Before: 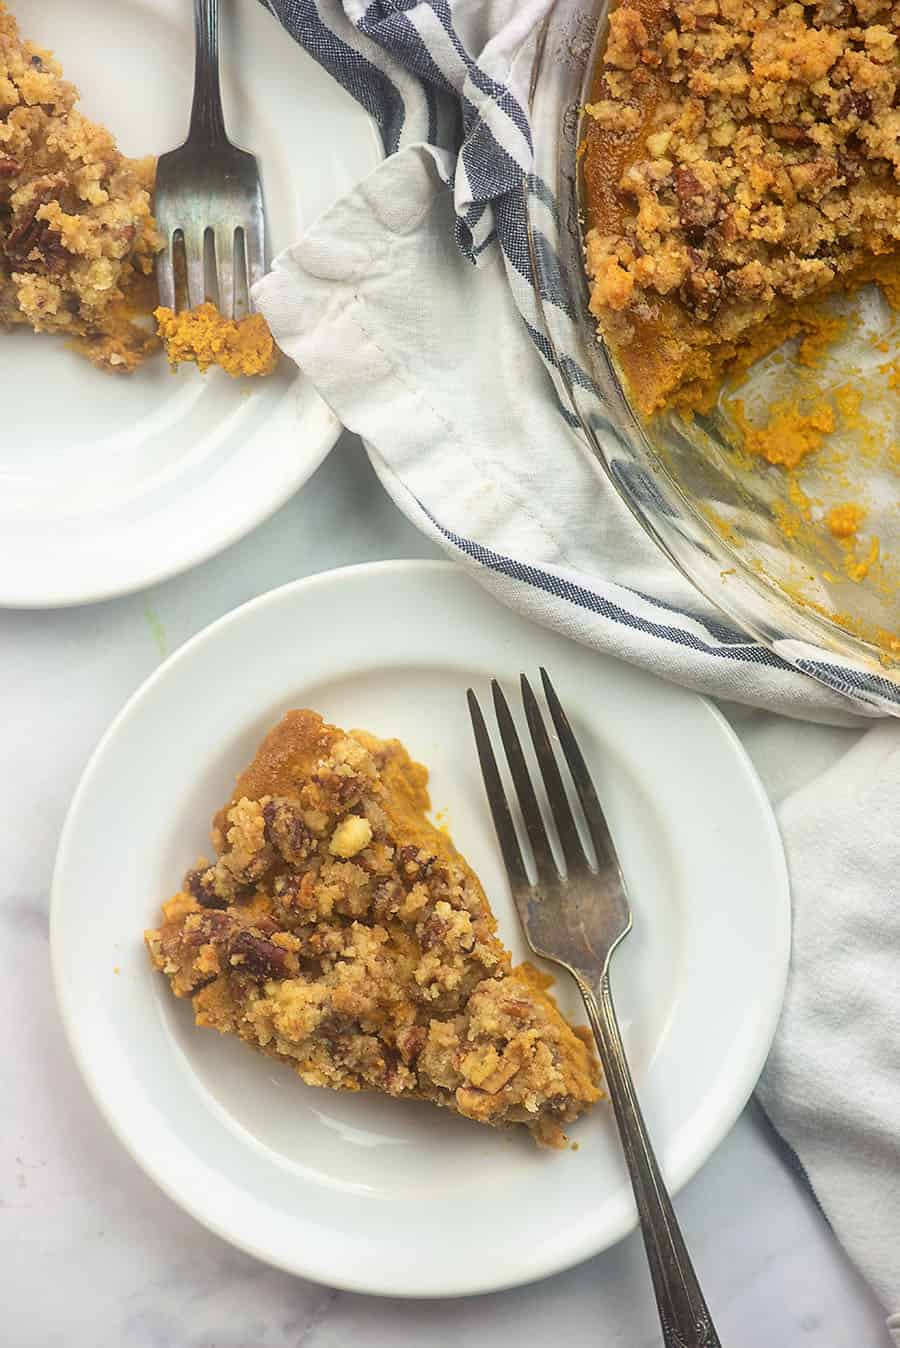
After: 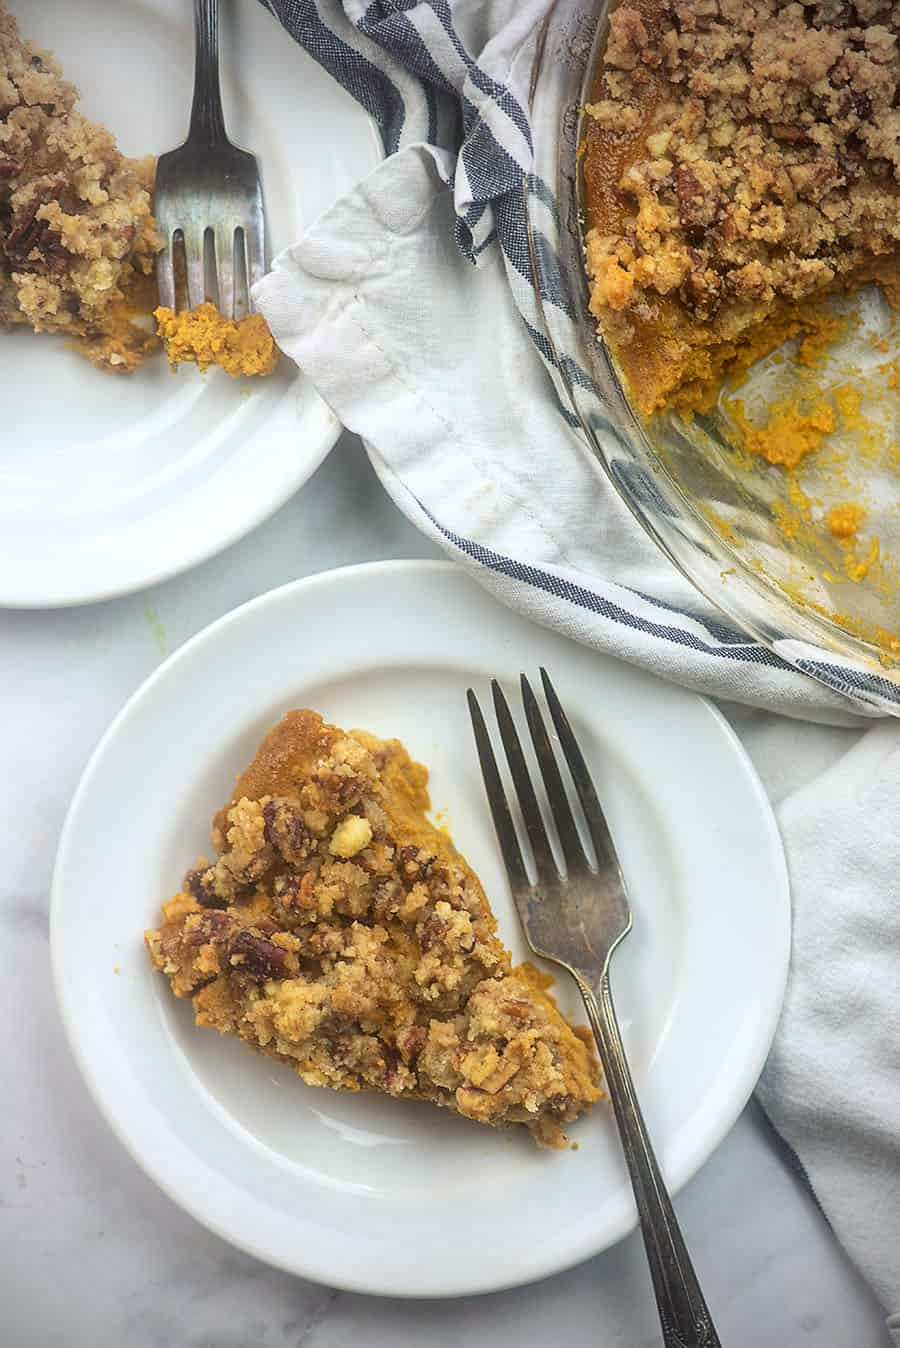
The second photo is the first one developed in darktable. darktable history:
local contrast: highlights 100%, shadows 100%, detail 120%, midtone range 0.2
white balance: red 0.976, blue 1.04
vignetting: fall-off start 71.74%
